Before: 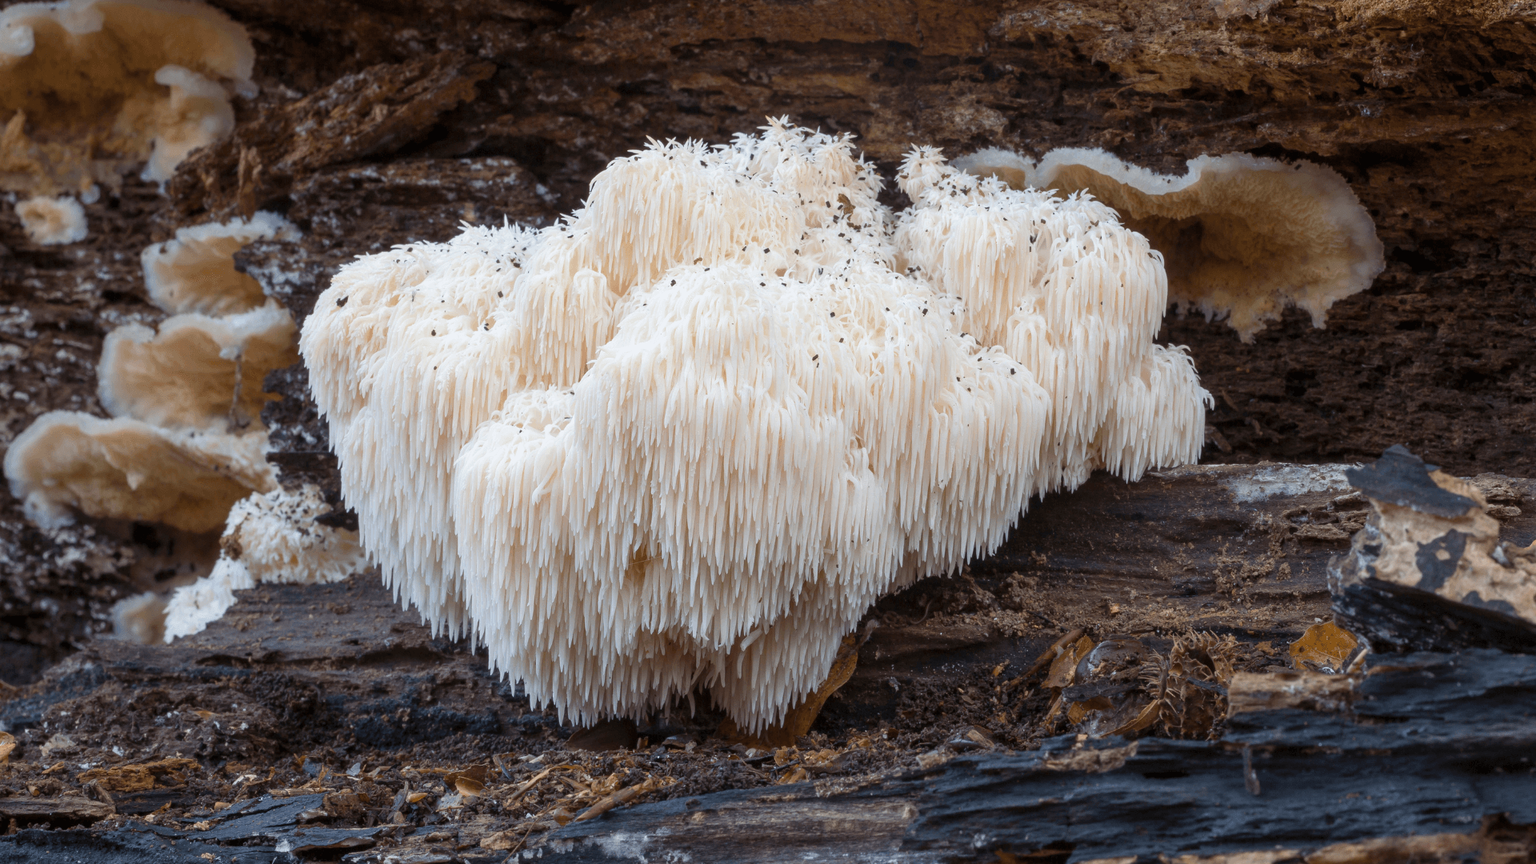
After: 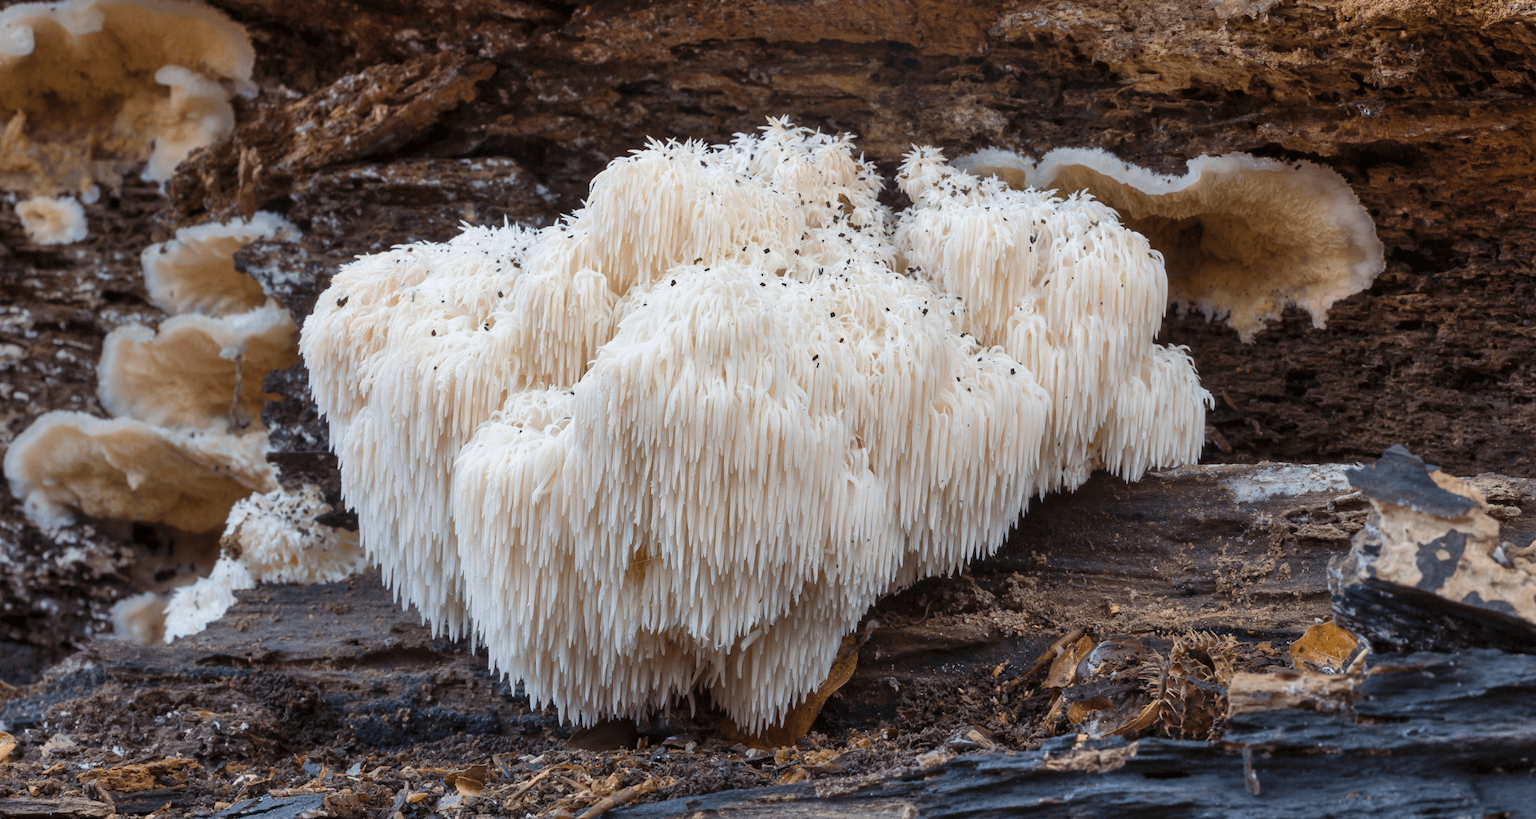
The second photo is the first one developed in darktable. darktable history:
shadows and highlights: low approximation 0.01, soften with gaussian
crop and rotate: top 0%, bottom 5.097%
